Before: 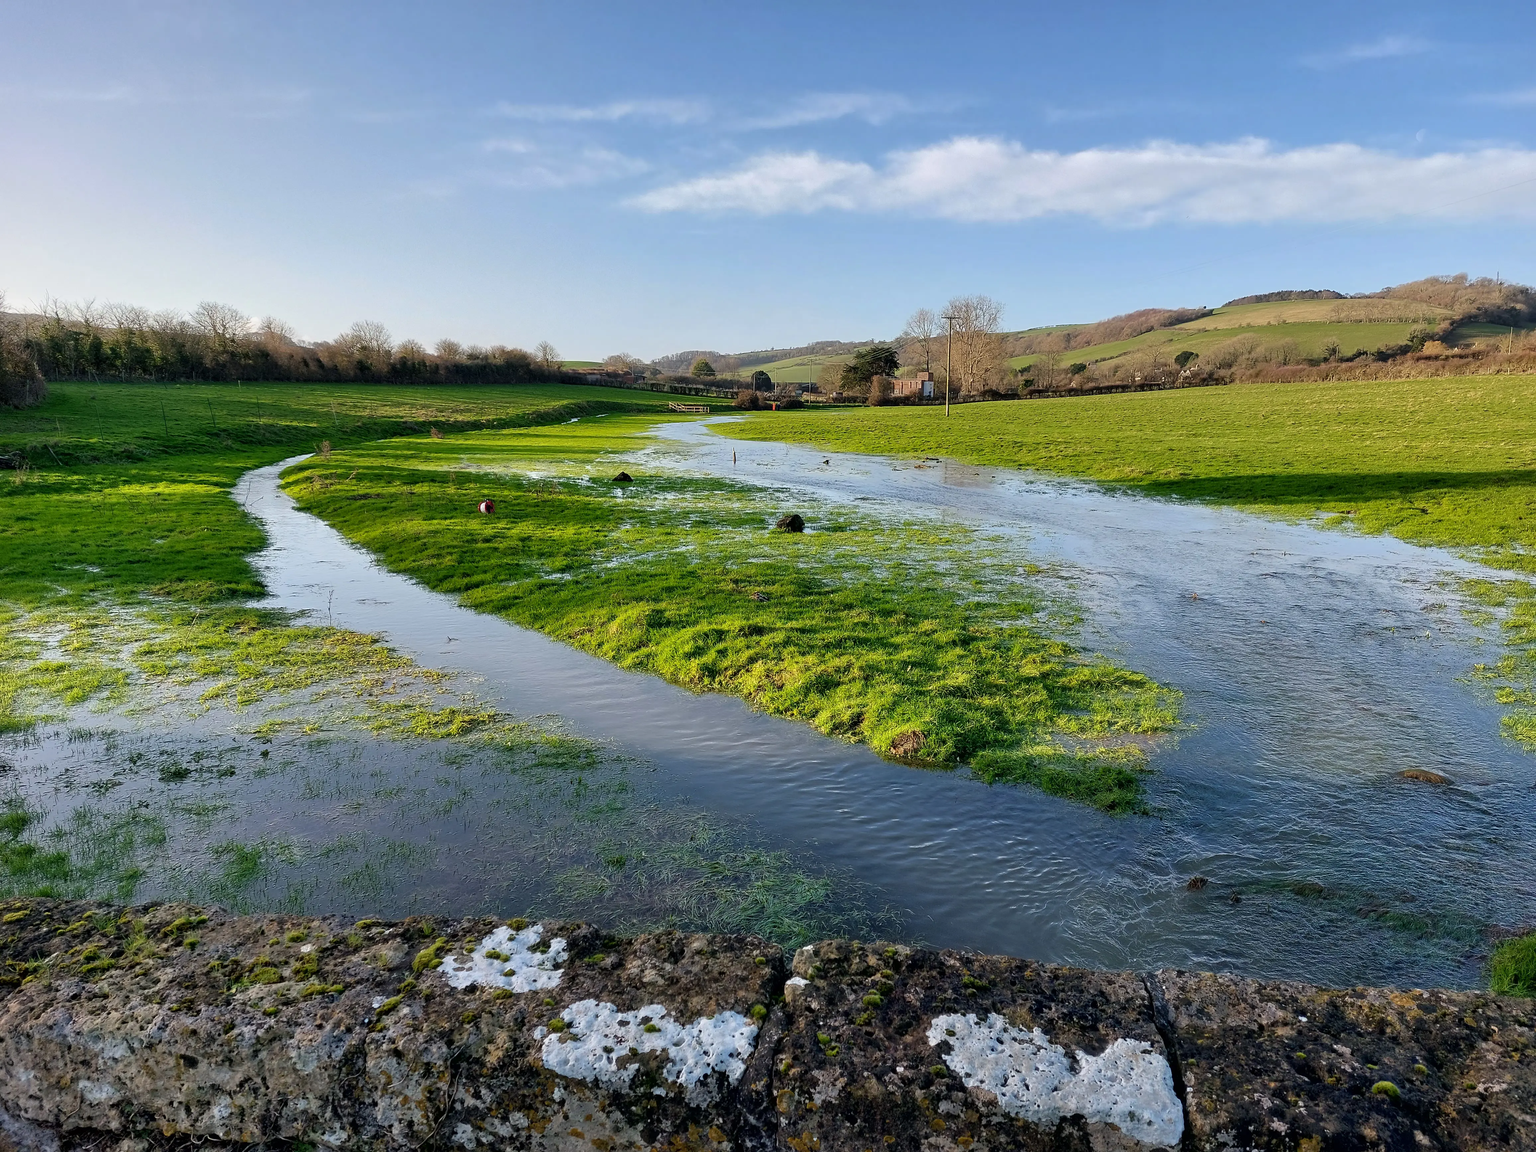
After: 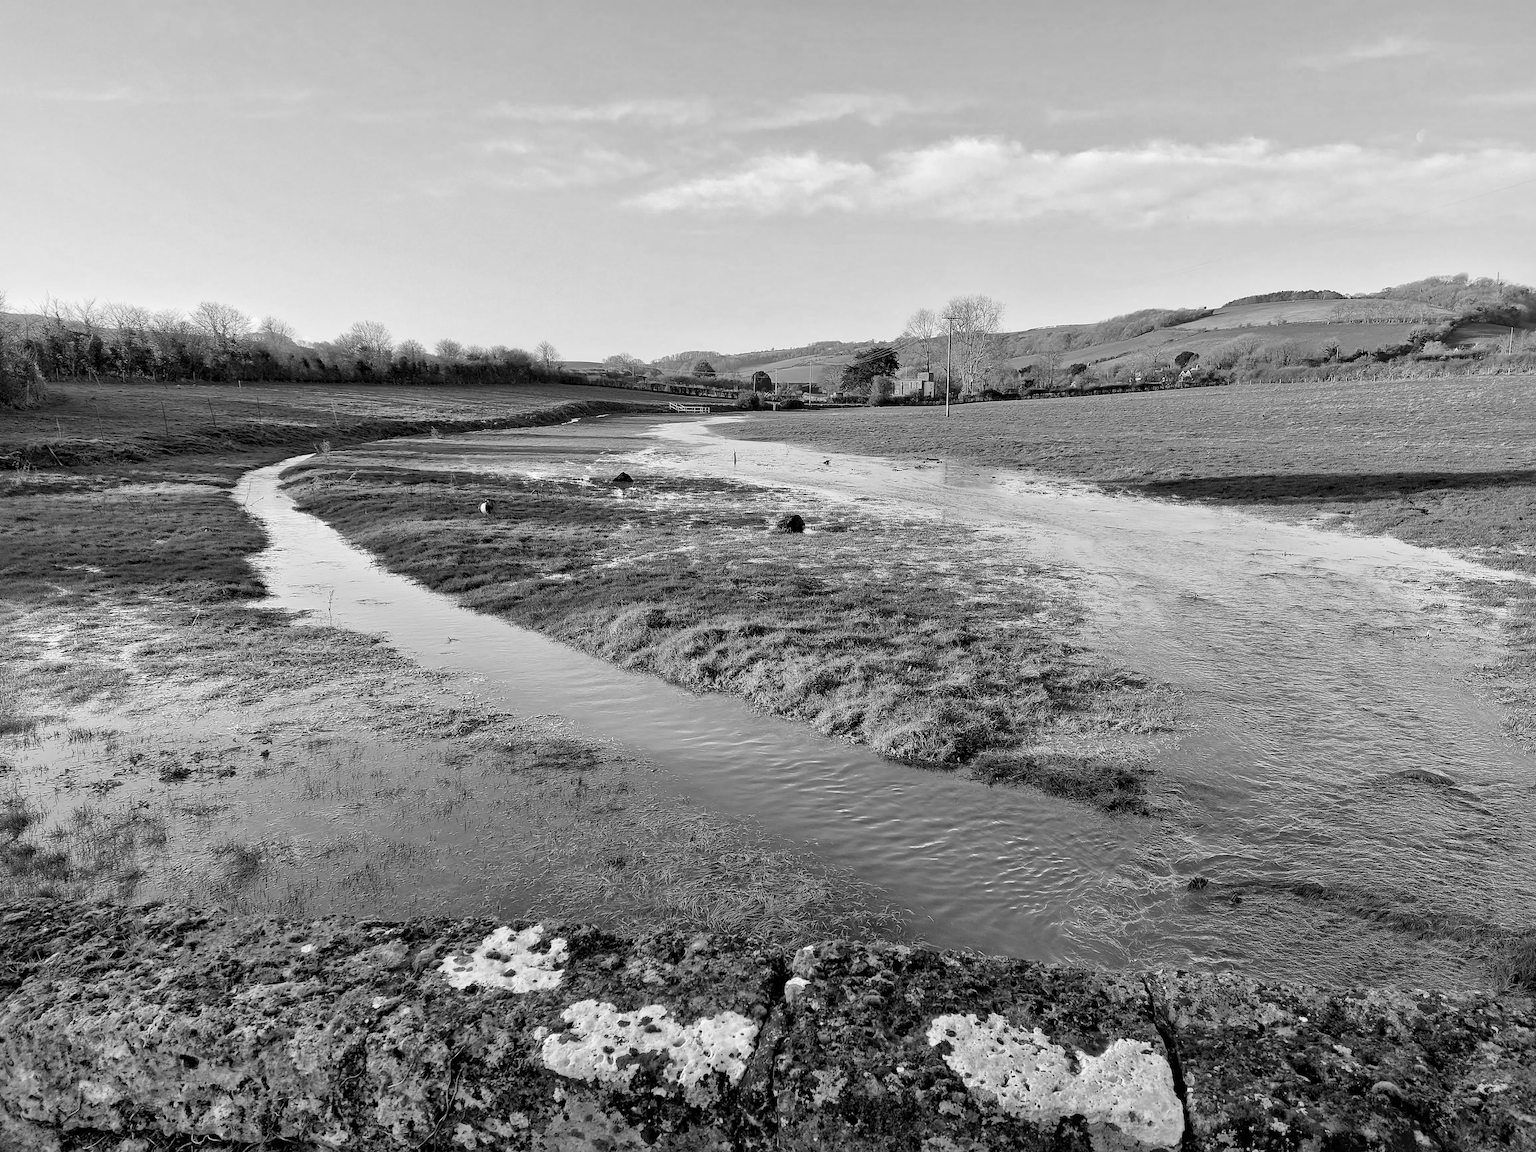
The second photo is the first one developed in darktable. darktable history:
color calibration: output gray [0.253, 0.26, 0.487, 0], gray › normalize channels true, illuminant same as pipeline (D50), adaptation XYZ, x 0.346, y 0.359, gamut compression 0
contrast brightness saturation: brightness 0.18, saturation -0.5
local contrast: mode bilateral grid, contrast 25, coarseness 60, detail 151%, midtone range 0.2
